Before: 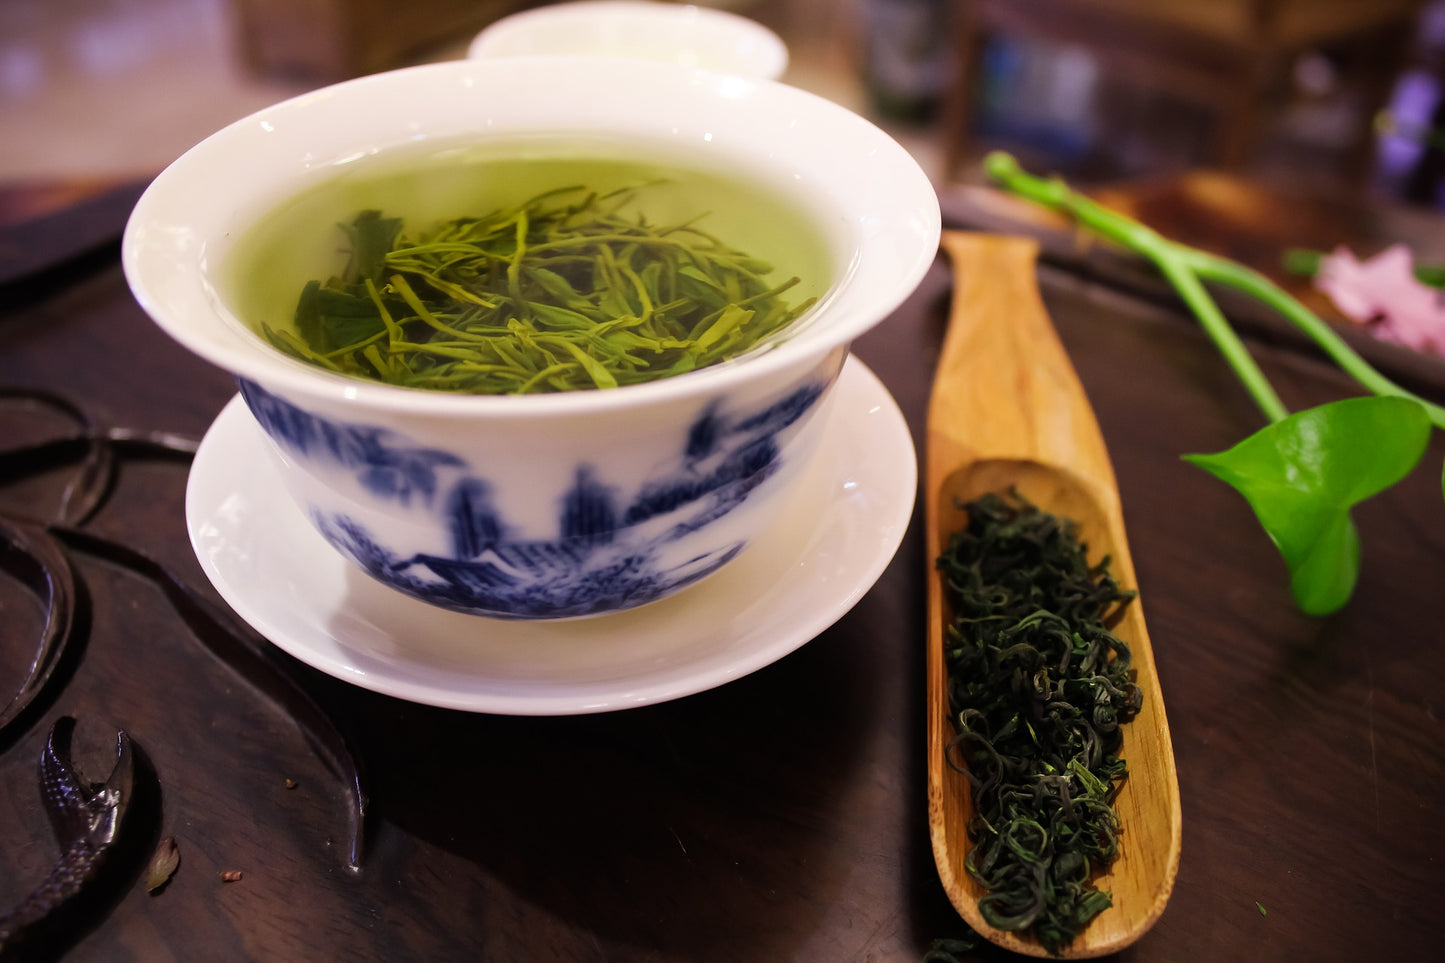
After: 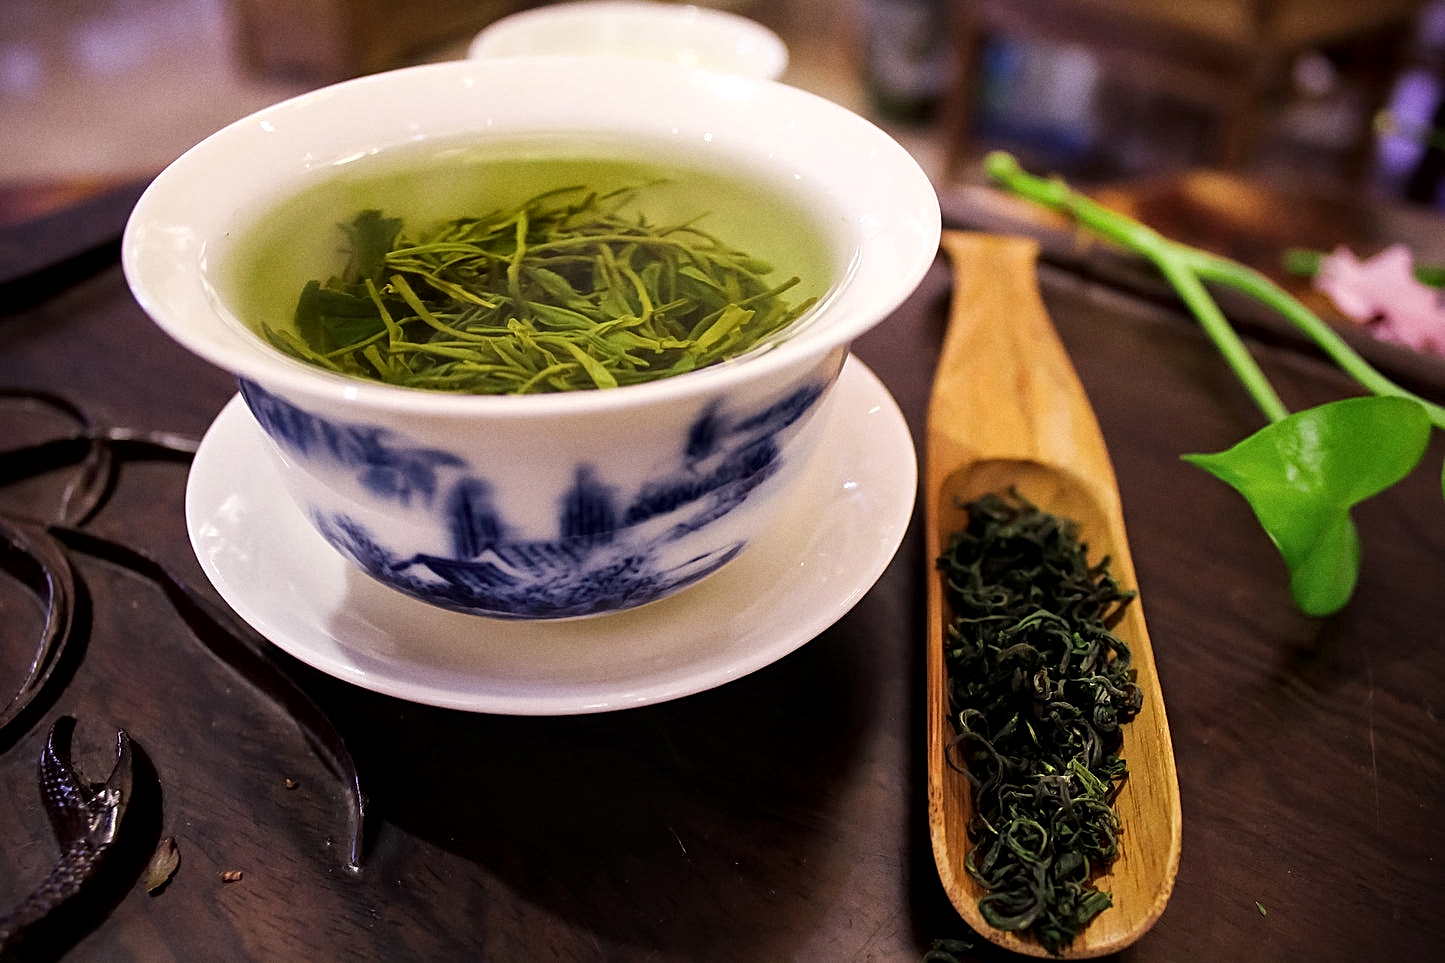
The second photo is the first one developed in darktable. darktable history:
grain: coarseness 0.09 ISO
sharpen: amount 0.75
local contrast: mode bilateral grid, contrast 20, coarseness 50, detail 150%, midtone range 0.2
